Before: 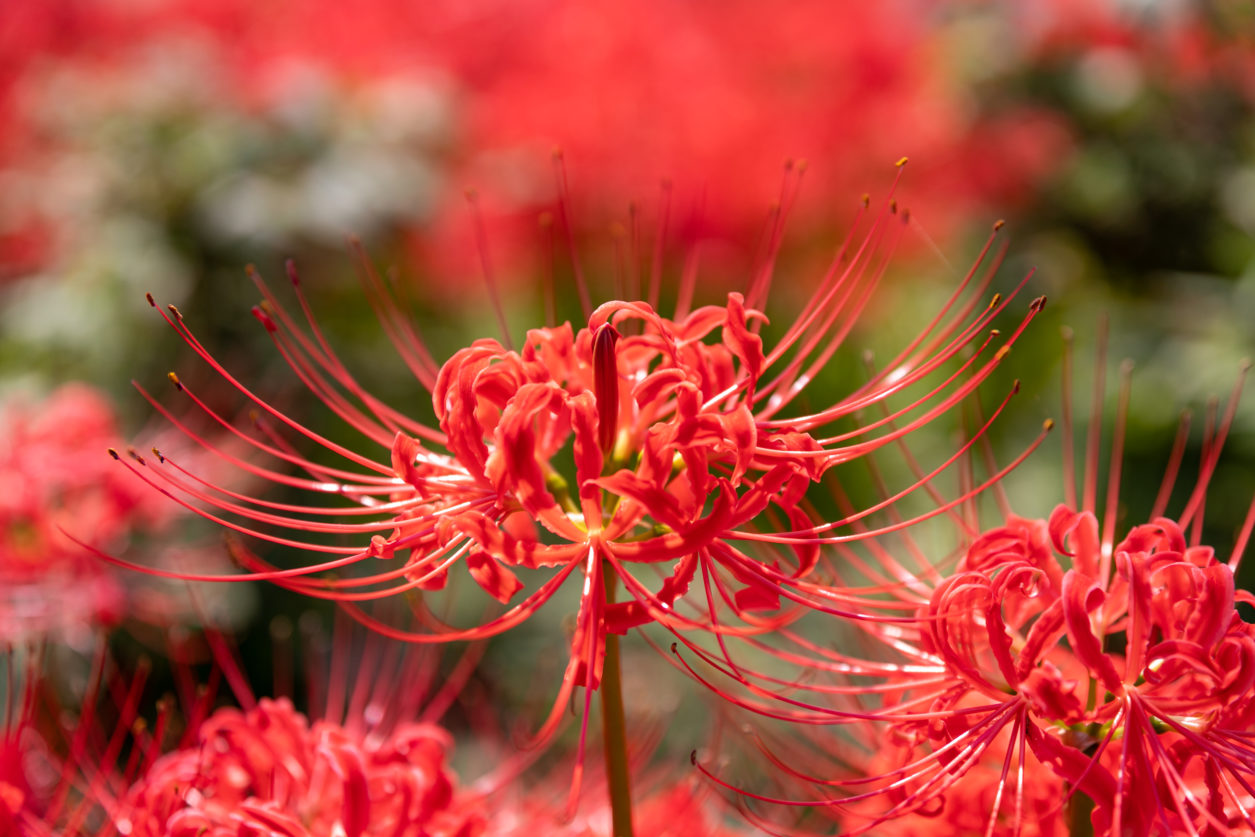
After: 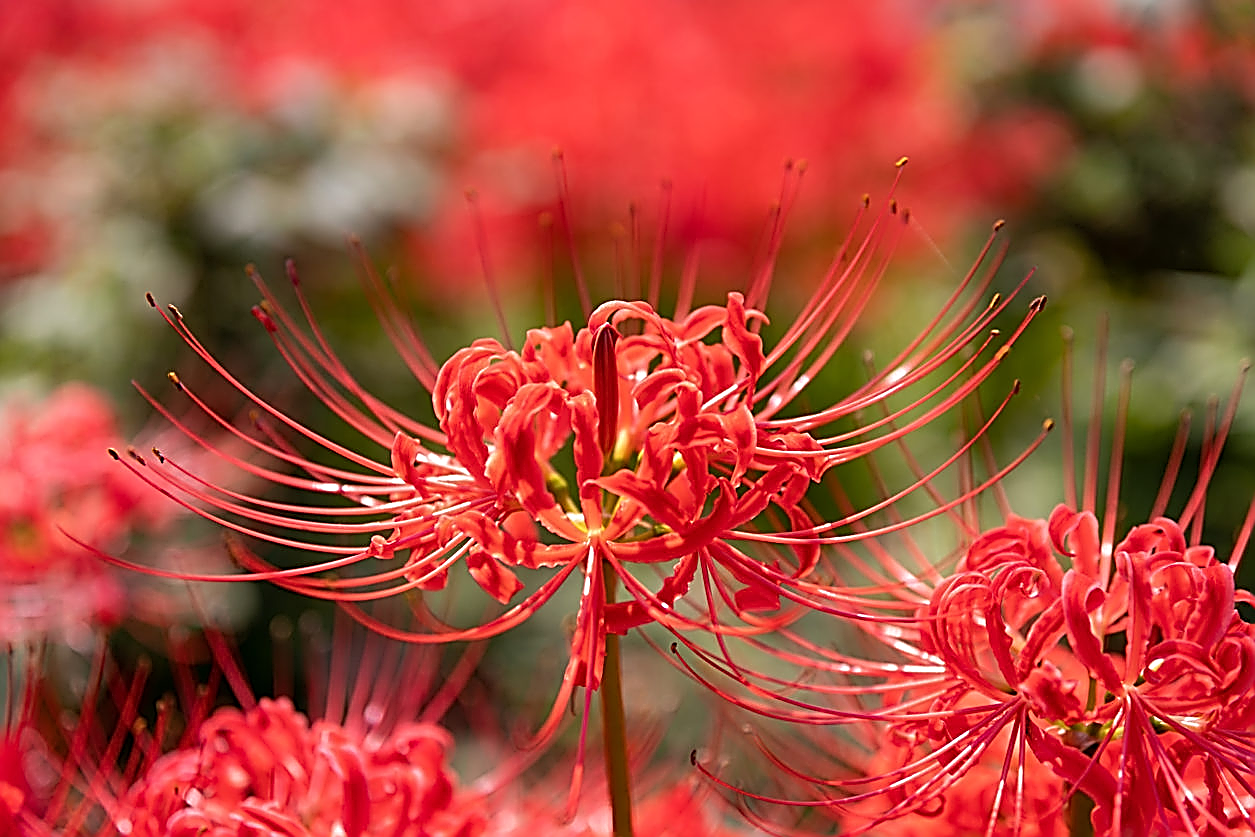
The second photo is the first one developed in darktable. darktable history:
sharpen: amount 1.998
